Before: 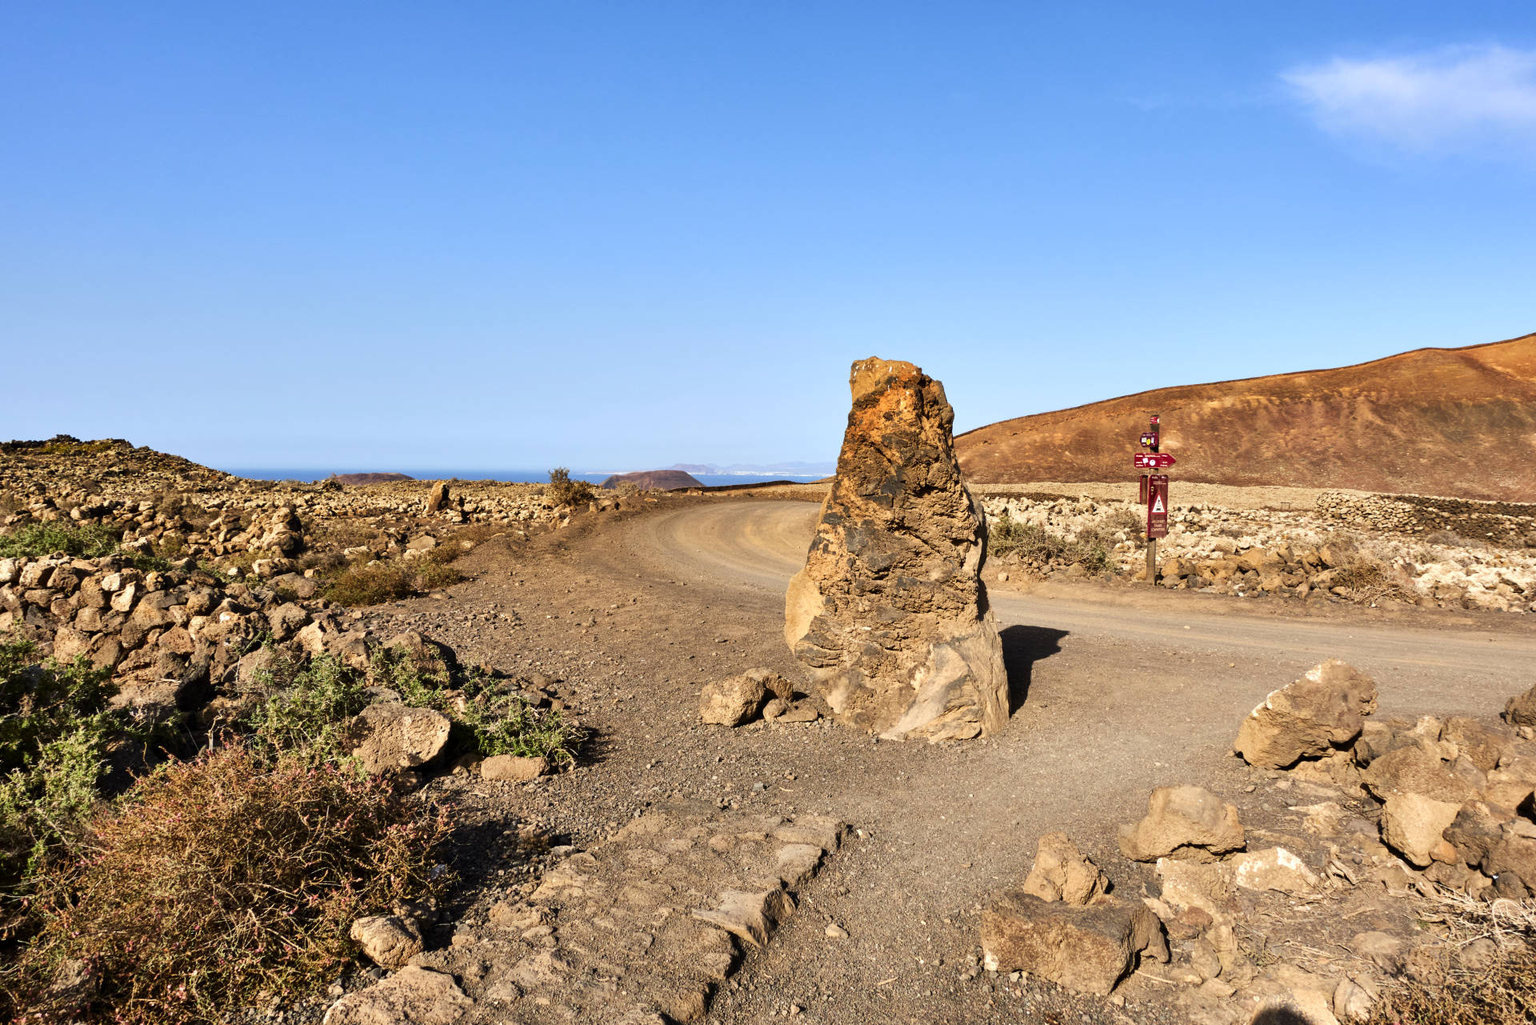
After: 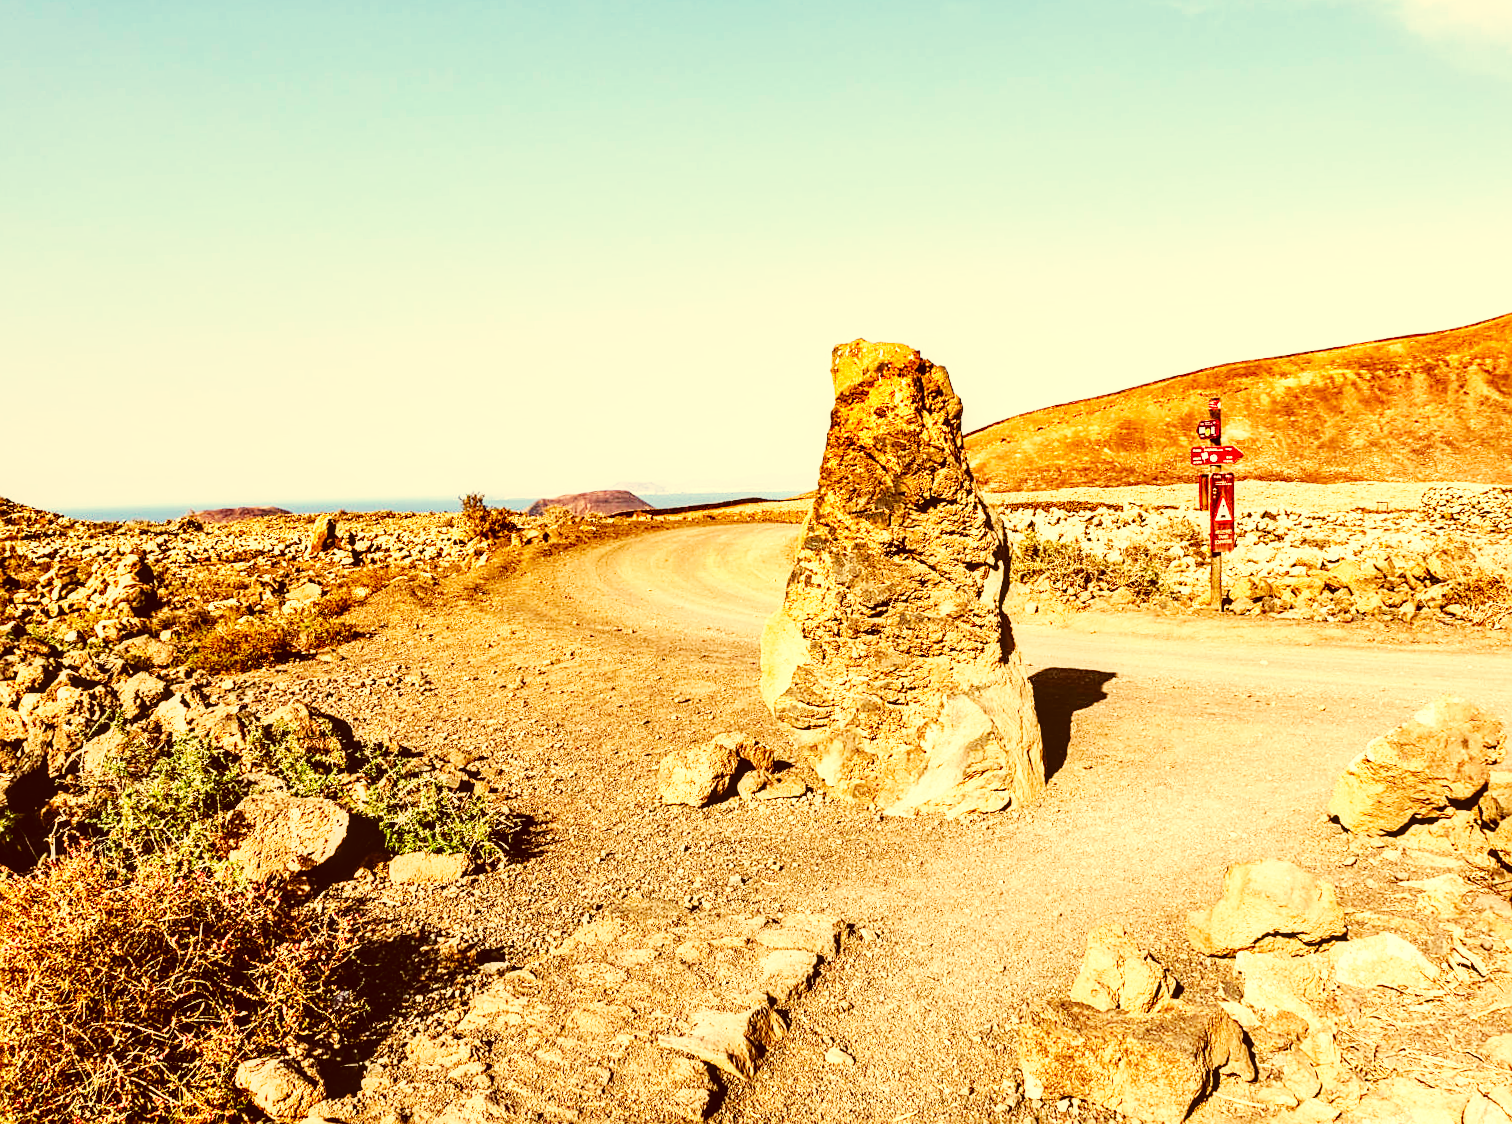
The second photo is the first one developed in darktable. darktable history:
sharpen: on, module defaults
color correction: highlights a* 1.12, highlights b* 24.26, shadows a* 15.58, shadows b* 24.26
crop: left 9.807%, top 6.259%, right 7.334%, bottom 2.177%
rotate and perspective: rotation -2.12°, lens shift (vertical) 0.009, lens shift (horizontal) -0.008, automatic cropping original format, crop left 0.036, crop right 0.964, crop top 0.05, crop bottom 0.959
base curve: curves: ch0 [(0, 0) (0.007, 0.004) (0.027, 0.03) (0.046, 0.07) (0.207, 0.54) (0.442, 0.872) (0.673, 0.972) (1, 1)], preserve colors none
local contrast: on, module defaults
